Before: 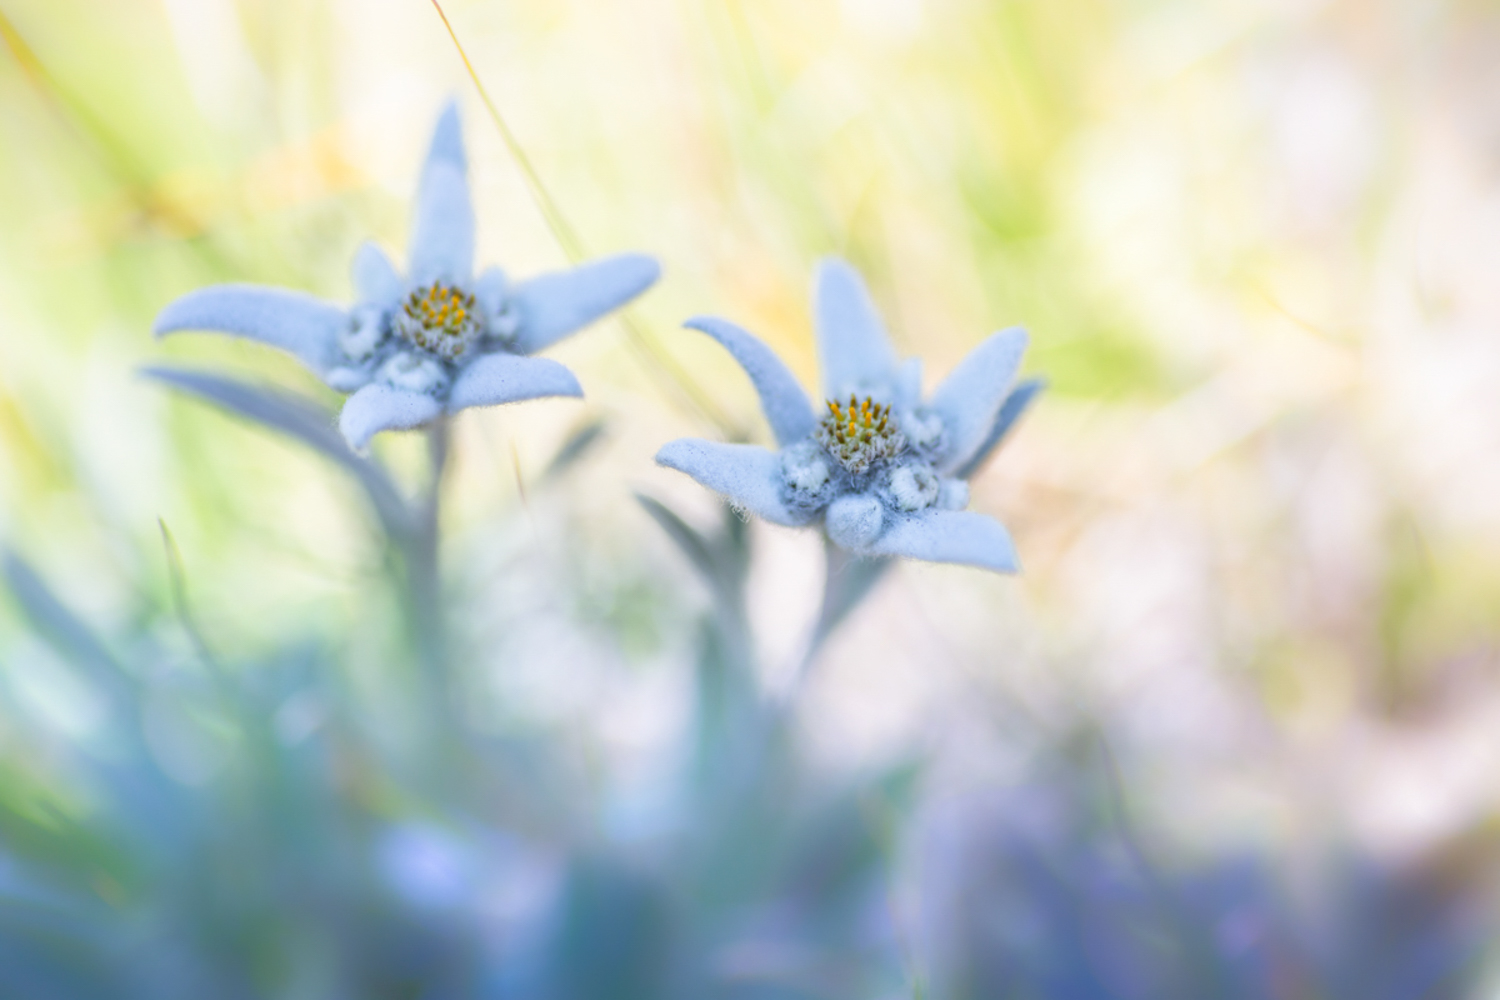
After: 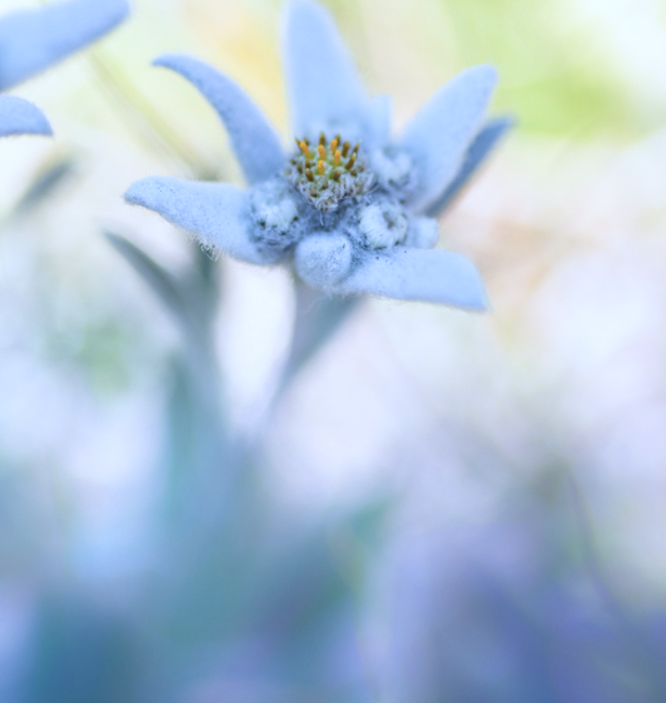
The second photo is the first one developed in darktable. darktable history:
color calibration: illuminant as shot in camera, x 0.369, y 0.376, temperature 4328.46 K, gamut compression 3
crop: left 35.432%, top 26.233%, right 20.145%, bottom 3.432%
